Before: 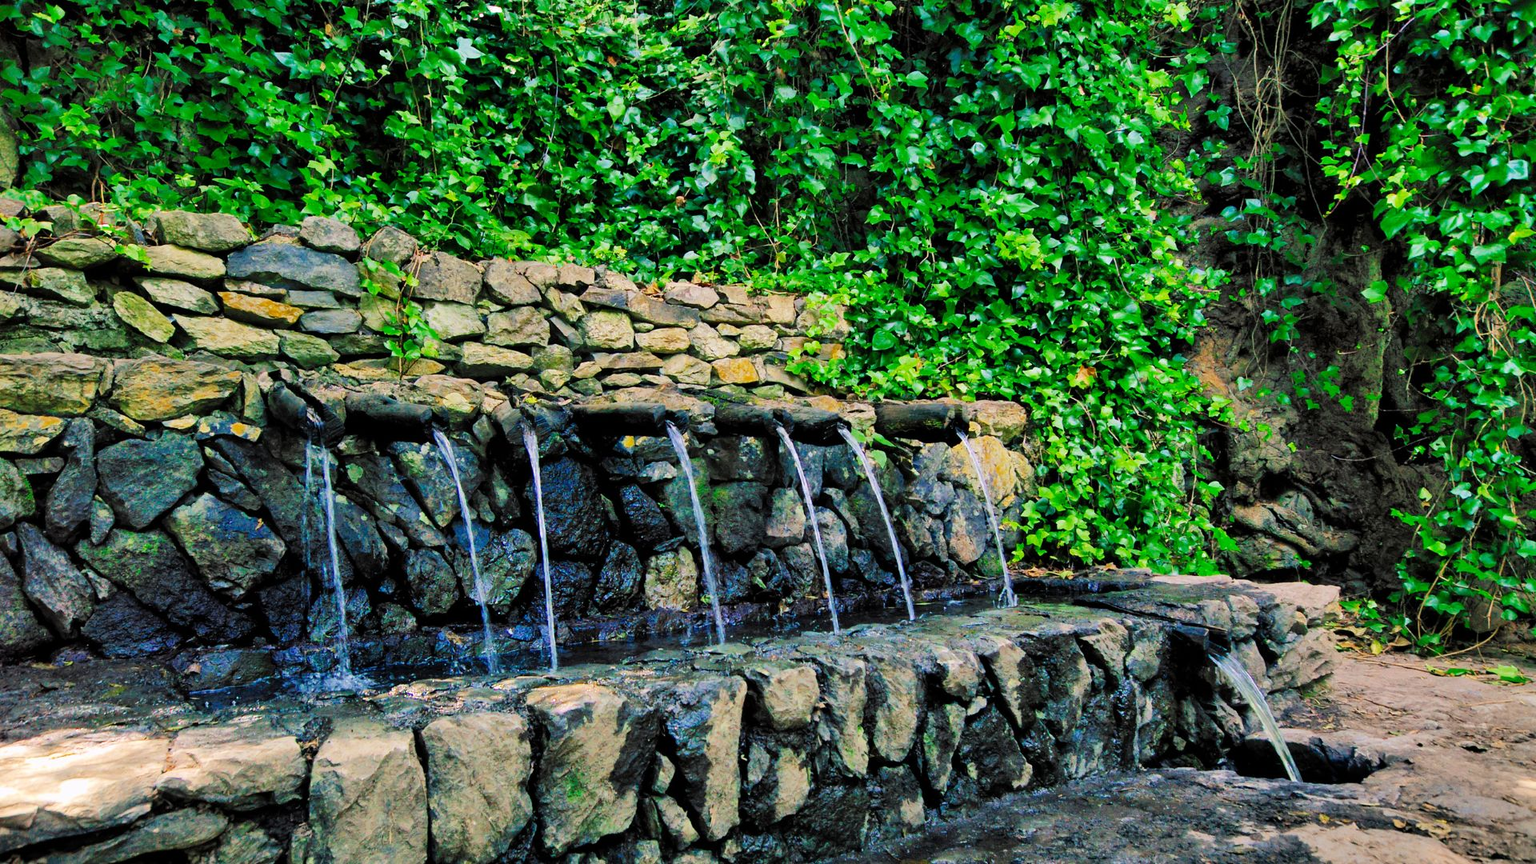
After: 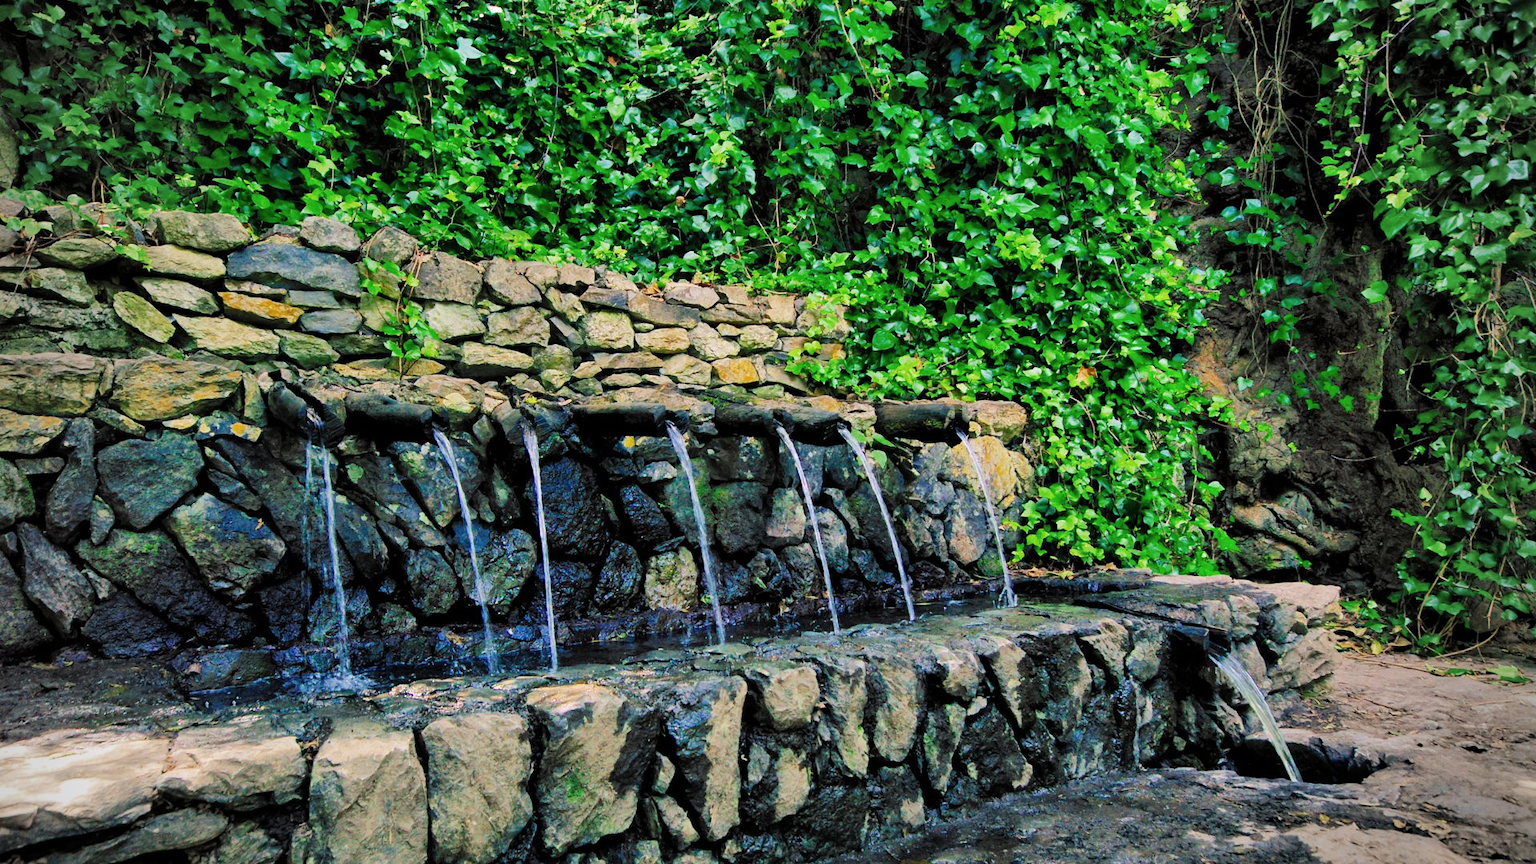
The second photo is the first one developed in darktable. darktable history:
contrast brightness saturation: saturation -0.05
vignetting: fall-off start 74.49%, fall-off radius 65.9%, brightness -0.628, saturation -0.68
